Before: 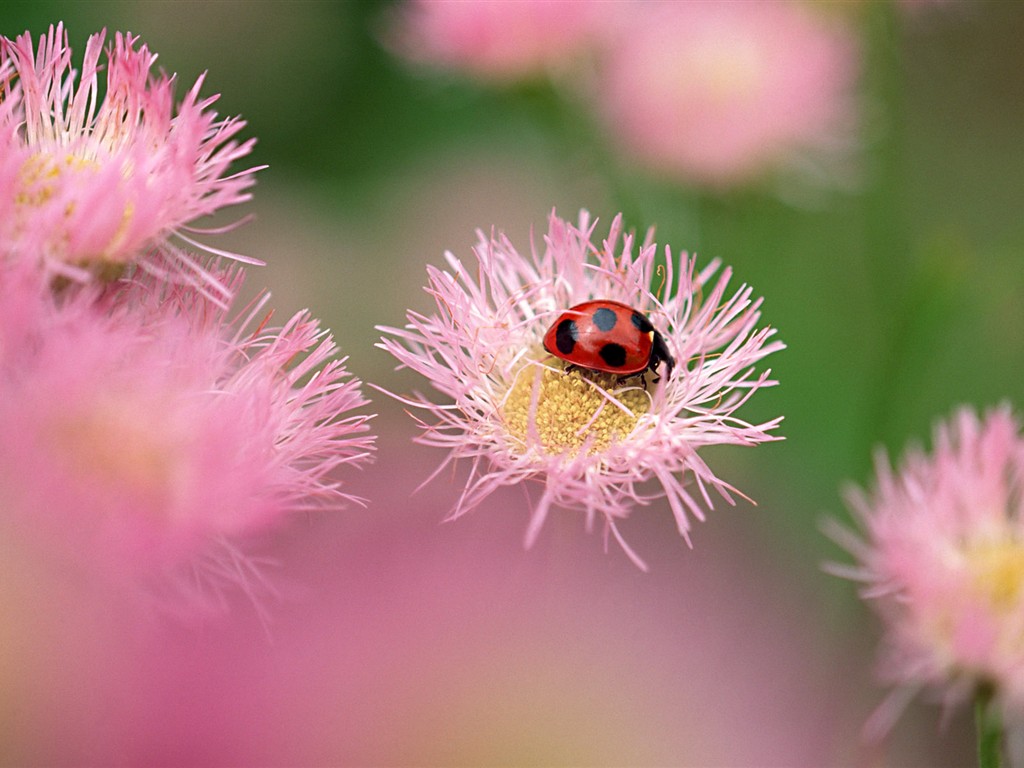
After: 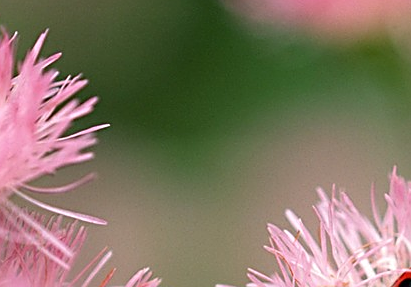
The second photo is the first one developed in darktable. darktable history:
sharpen: on, module defaults
shadows and highlights: shadows 20.36, highlights -20.21, soften with gaussian
crop: left 15.589%, top 5.457%, right 44.27%, bottom 57.065%
exposure: compensate highlight preservation false
